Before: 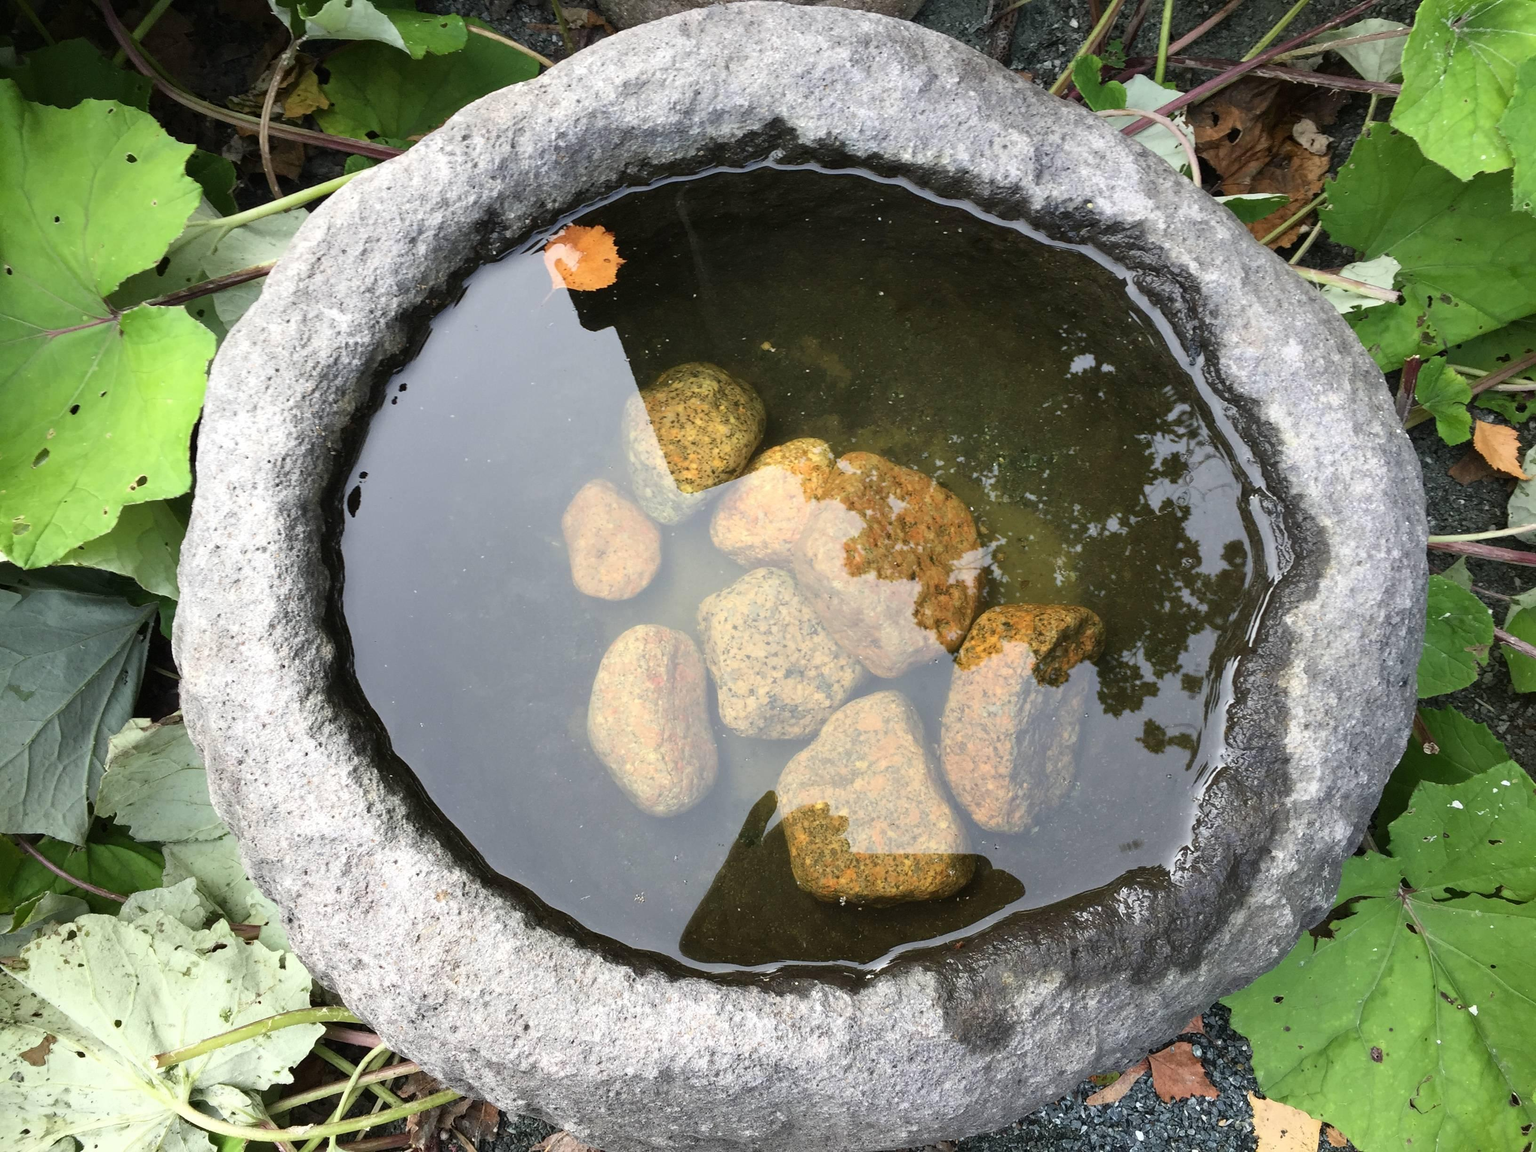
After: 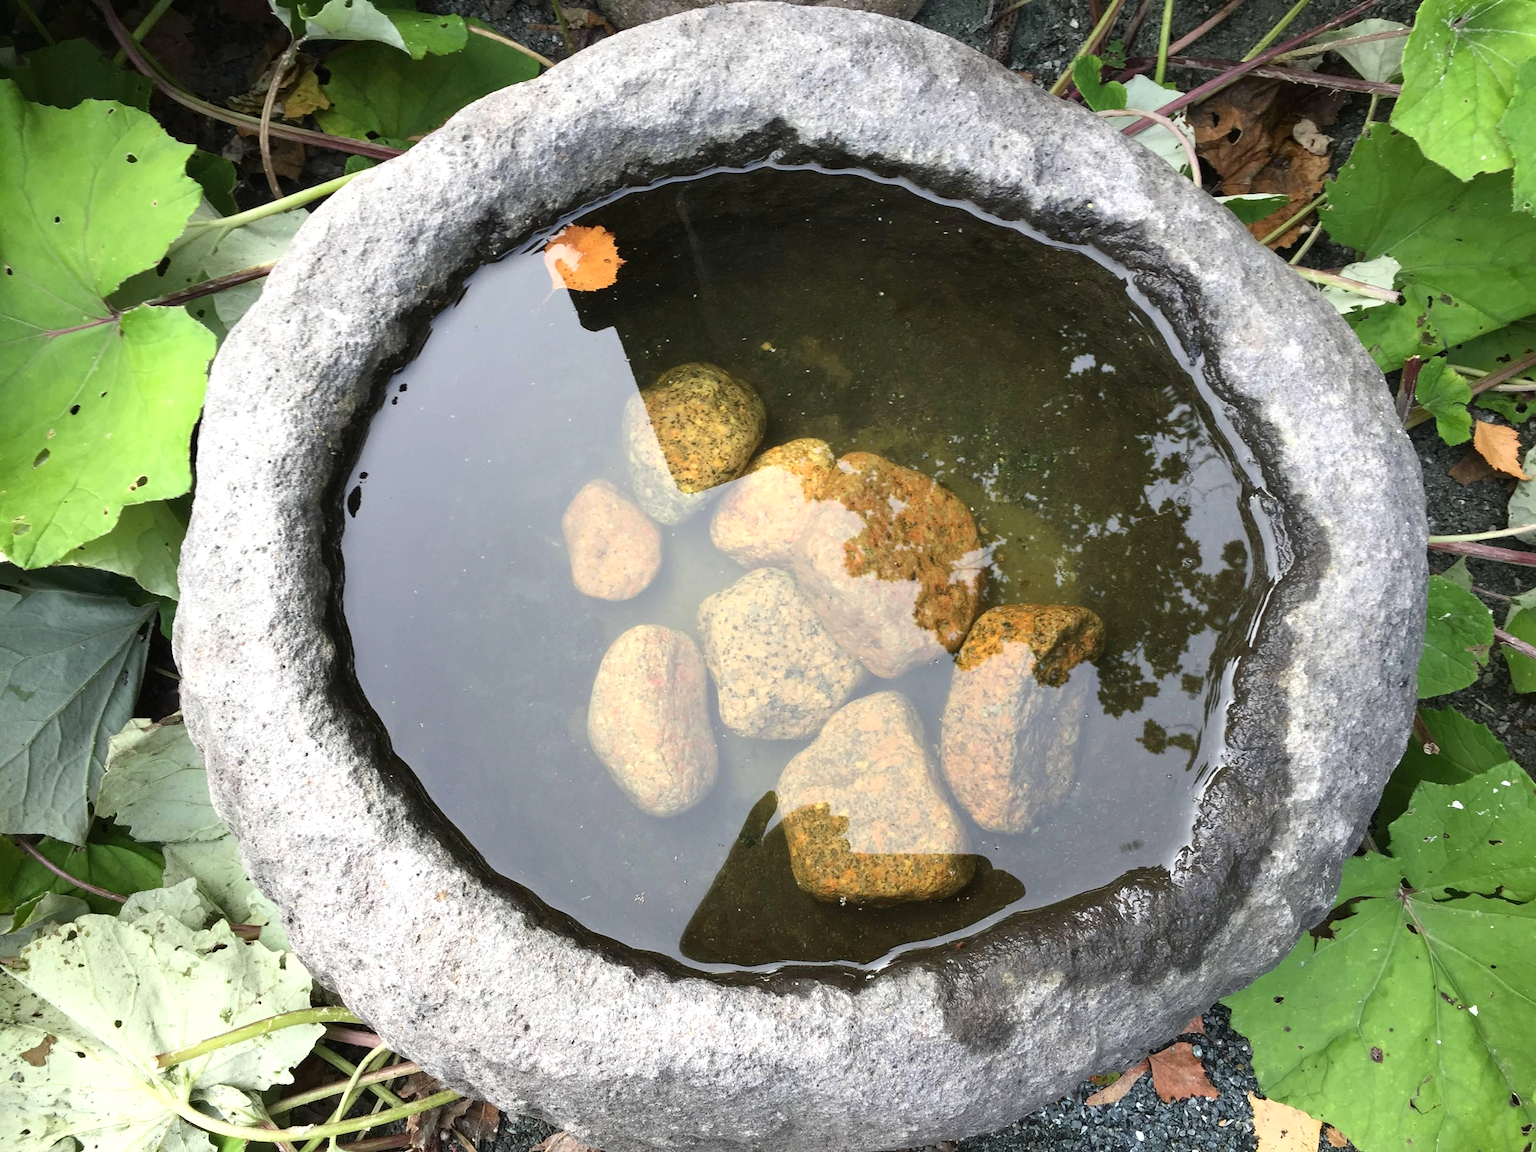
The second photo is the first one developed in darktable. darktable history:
exposure: exposure 0.204 EV, compensate exposure bias true, compensate highlight preservation false
